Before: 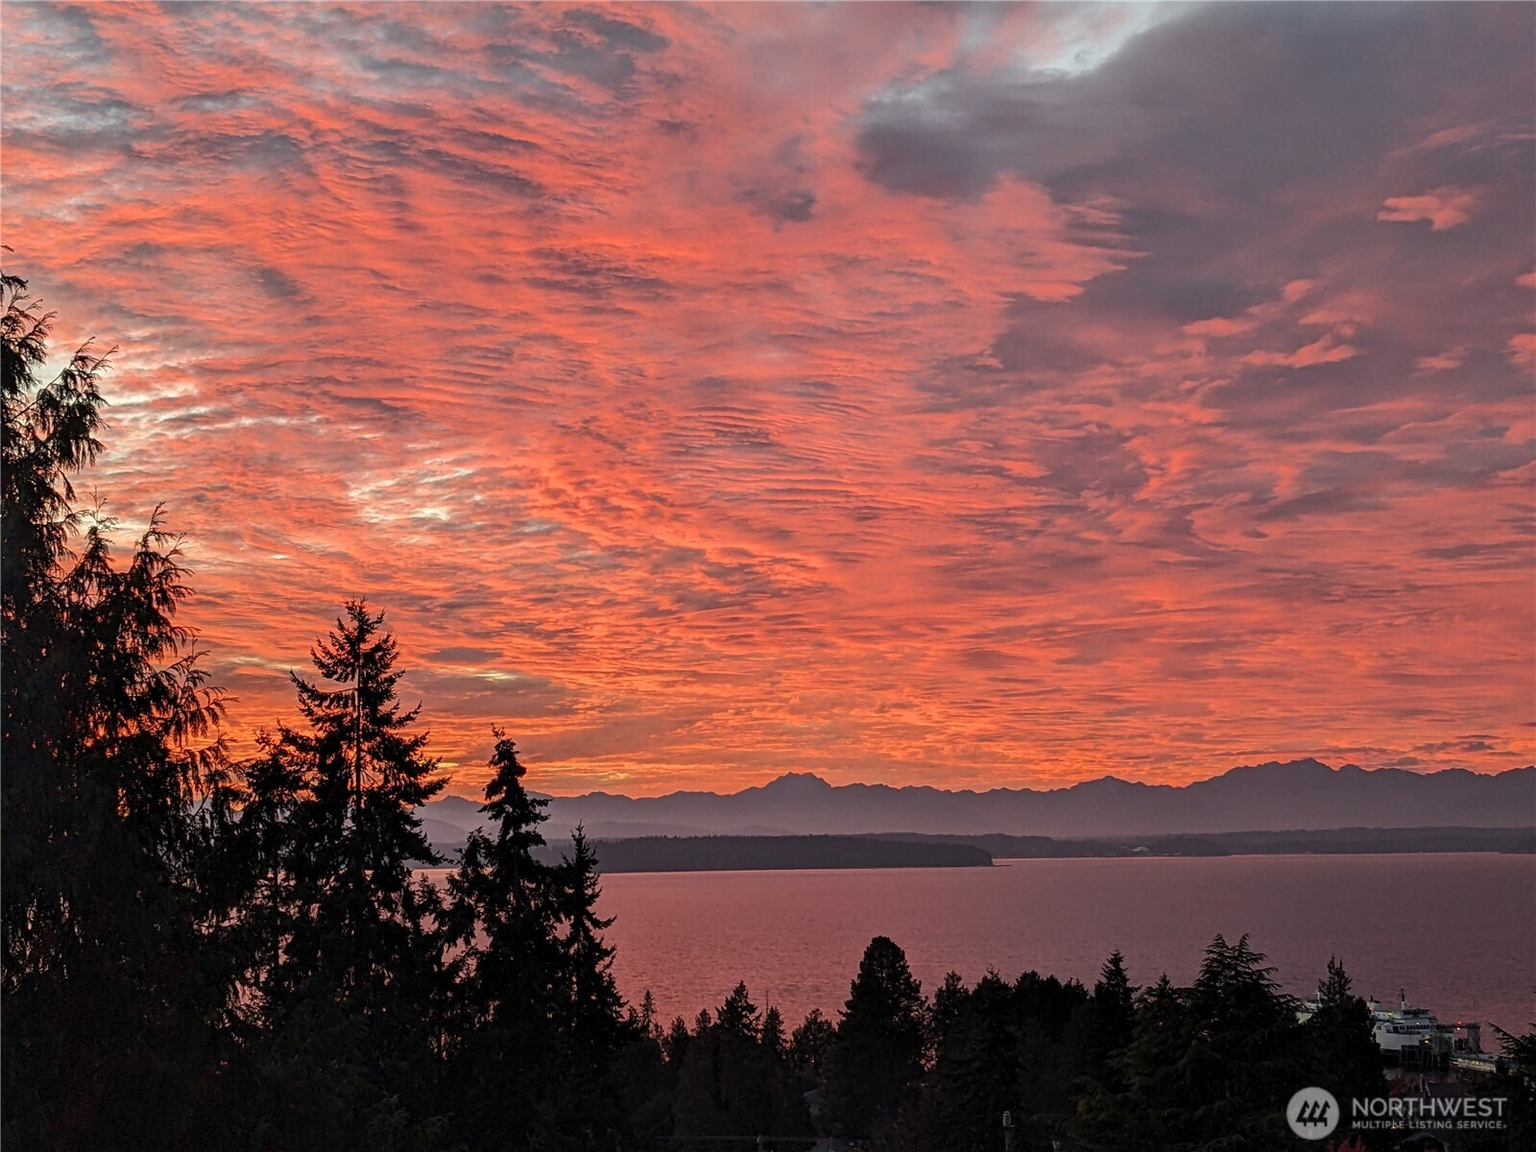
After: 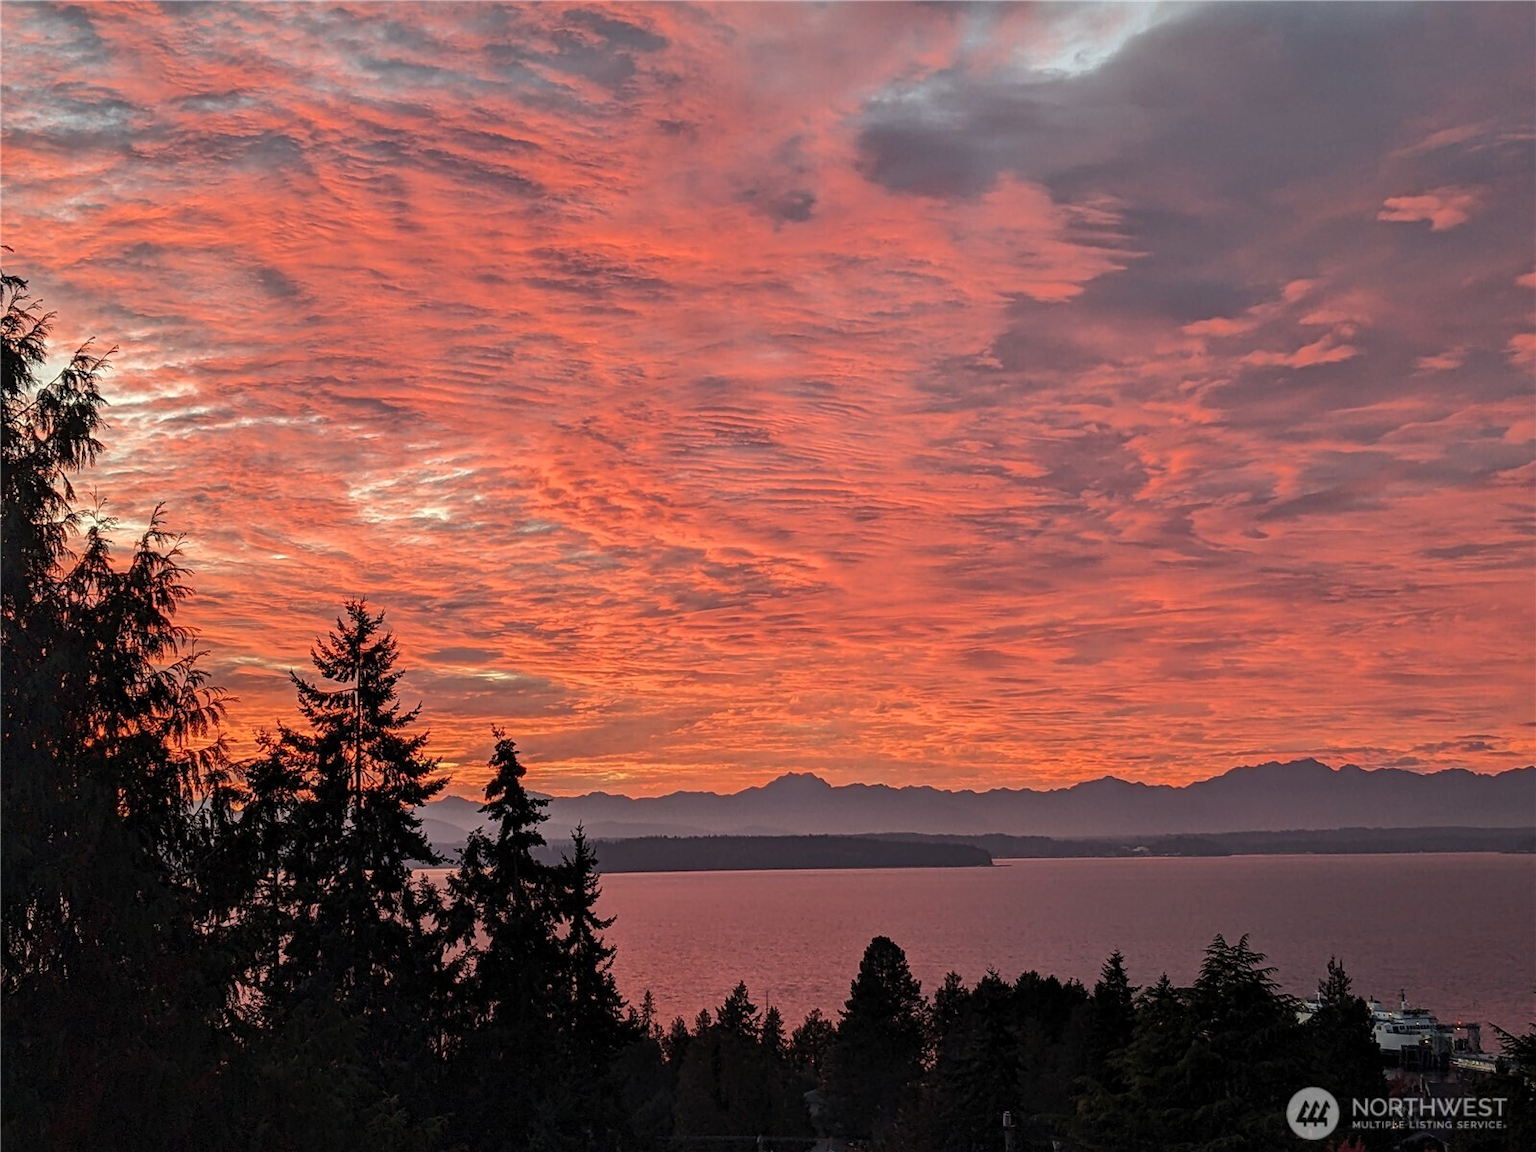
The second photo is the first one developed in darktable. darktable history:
shadows and highlights: shadows 12.67, white point adjustment 1.21, soften with gaussian
